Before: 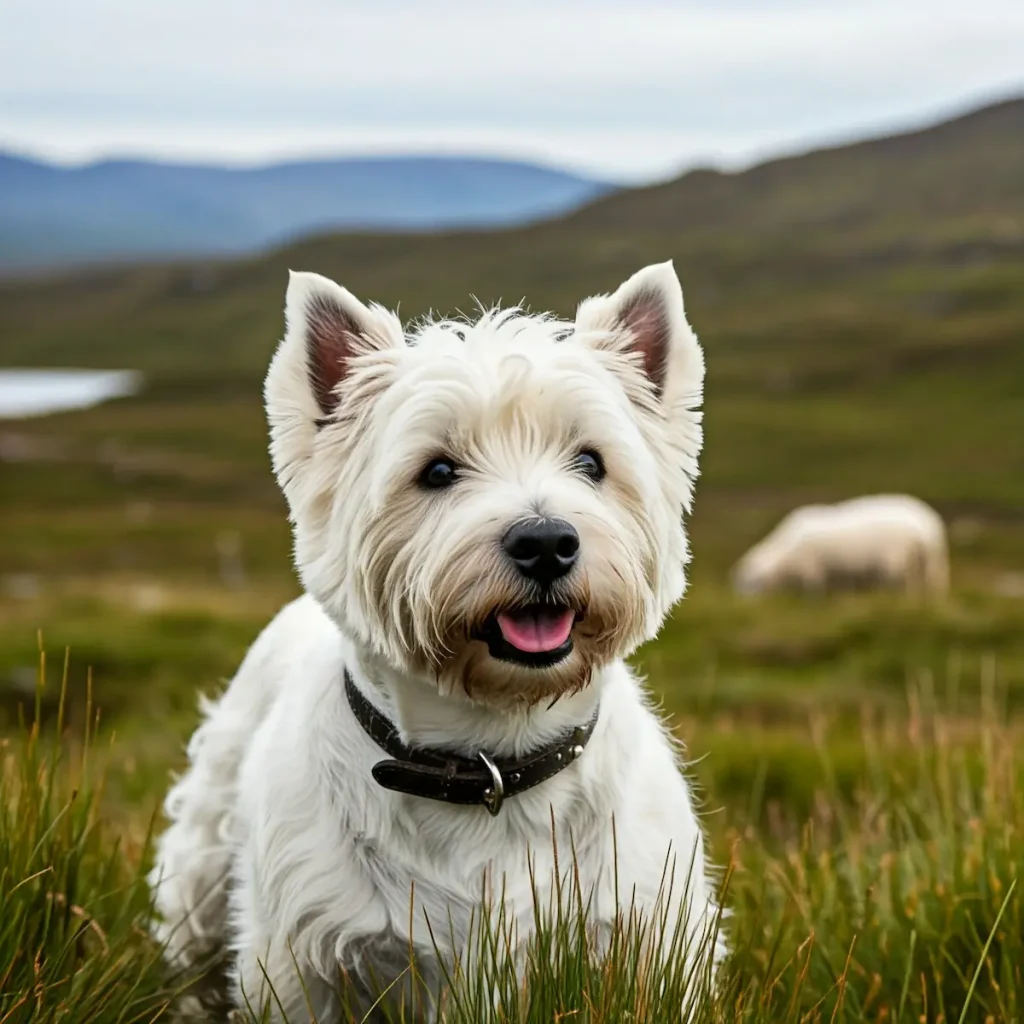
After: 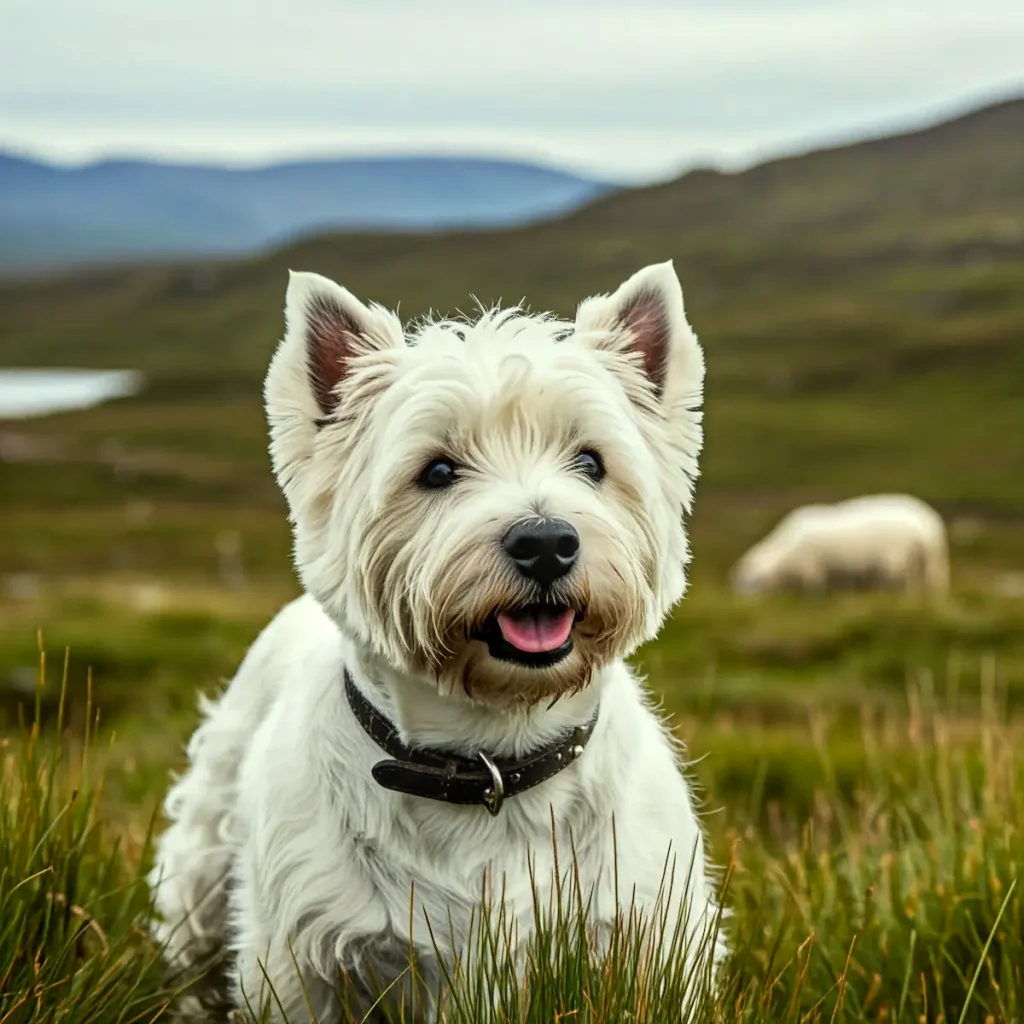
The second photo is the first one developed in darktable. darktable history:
color correction: highlights a* -4.28, highlights b* 6.53
local contrast: on, module defaults
